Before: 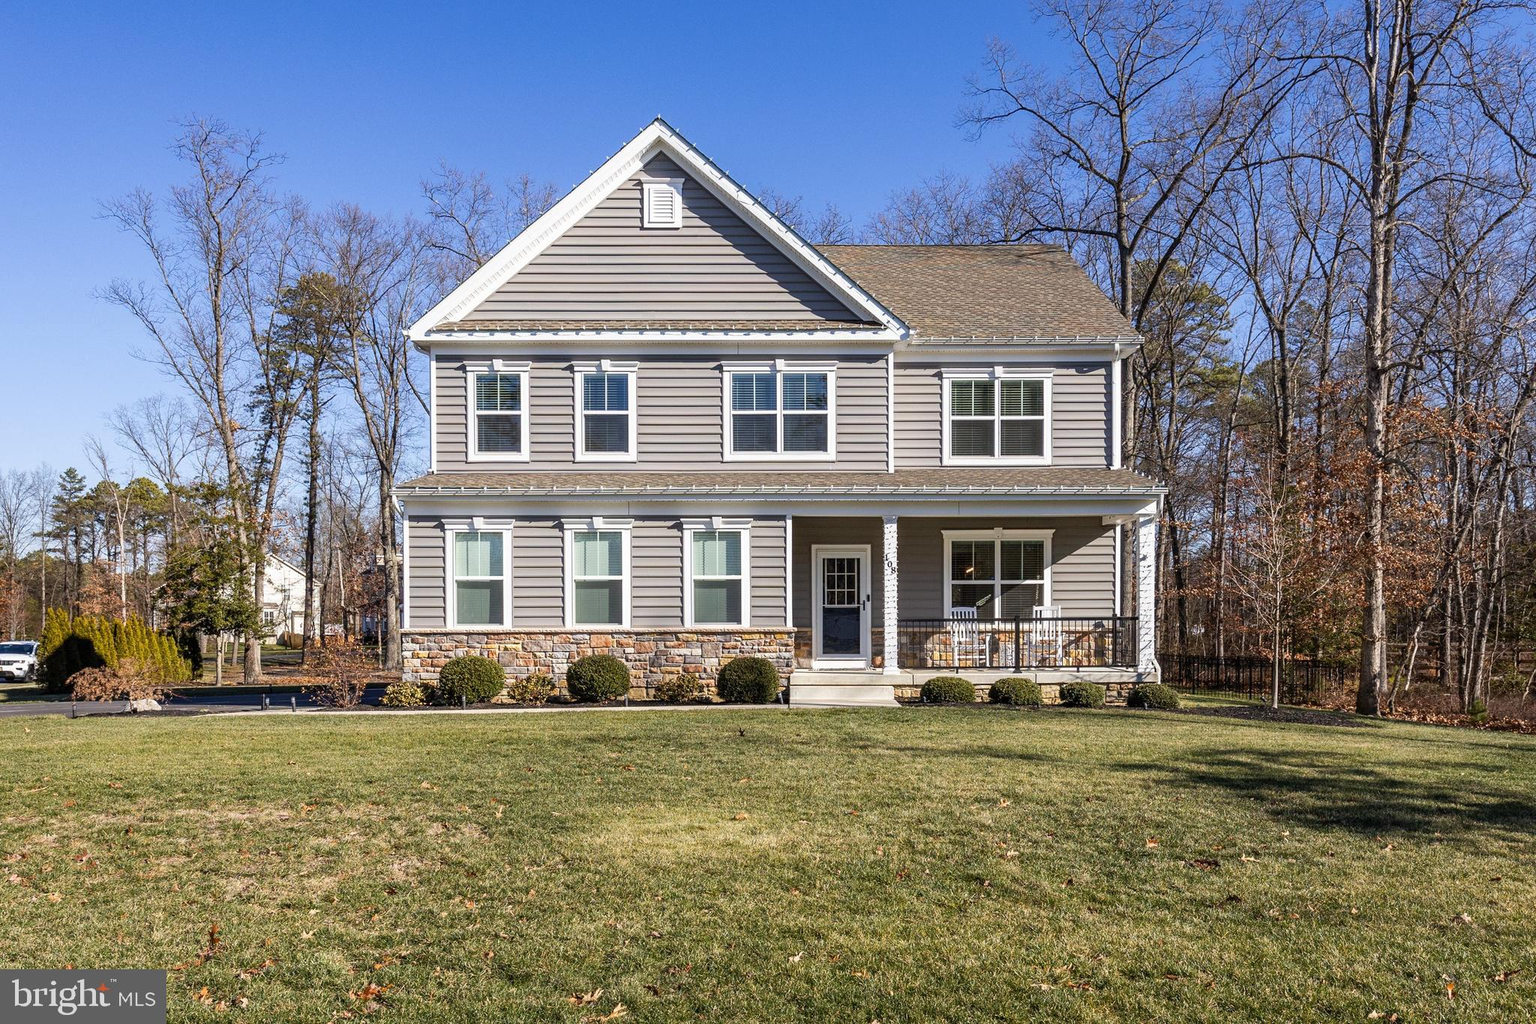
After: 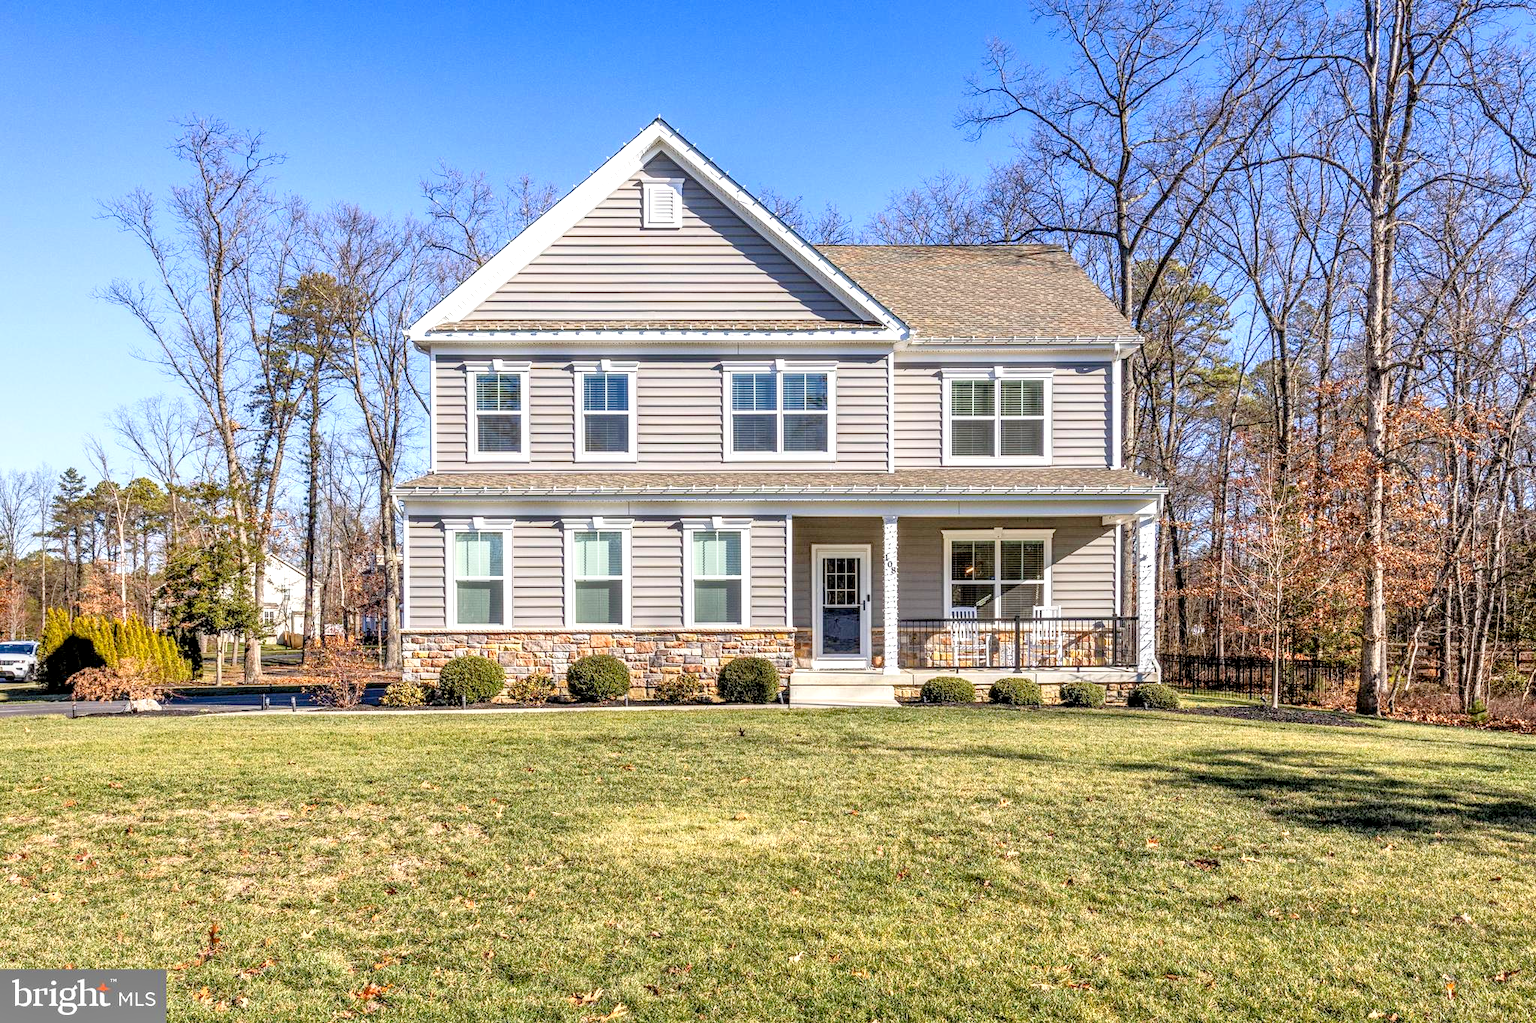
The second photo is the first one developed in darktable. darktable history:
local contrast: highlights 24%, detail 150%
contrast brightness saturation: contrast 0.203, brightness 0.16, saturation 0.215
exposure: black level correction 0.001, compensate exposure bias true, compensate highlight preservation false
tone equalizer: -7 EV 0.151 EV, -6 EV 0.595 EV, -5 EV 1.18 EV, -4 EV 1.32 EV, -3 EV 1.17 EV, -2 EV 0.6 EV, -1 EV 0.151 EV
